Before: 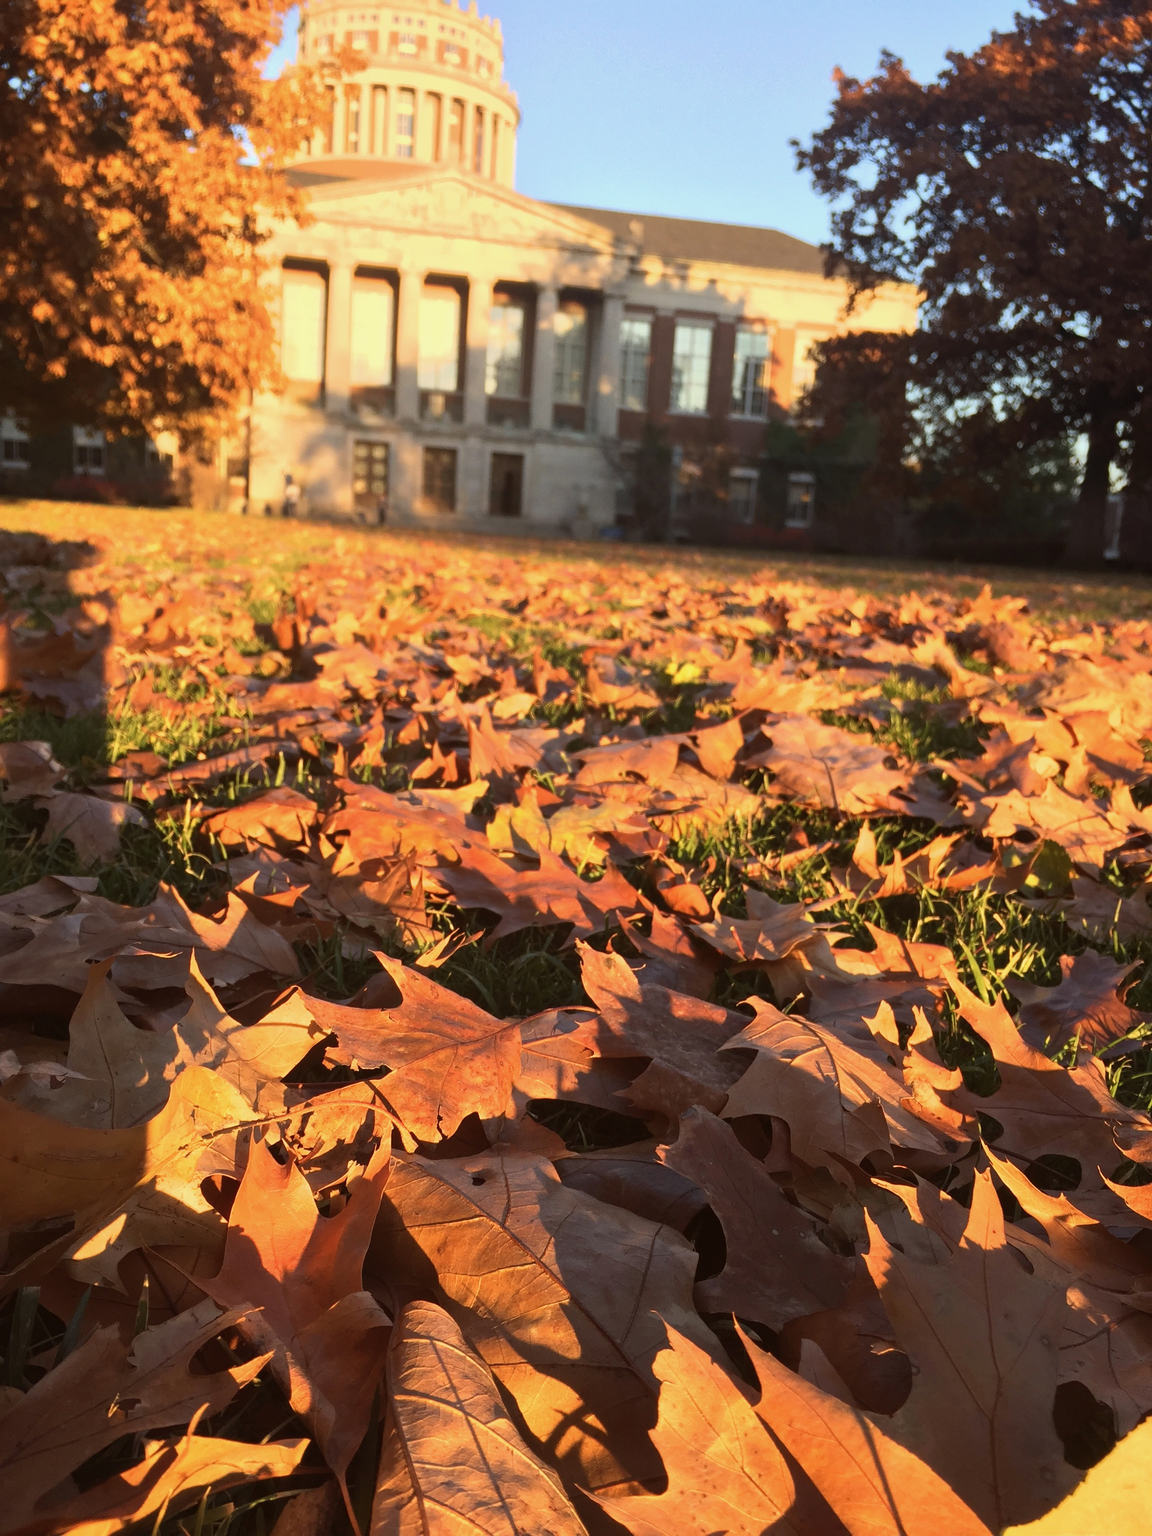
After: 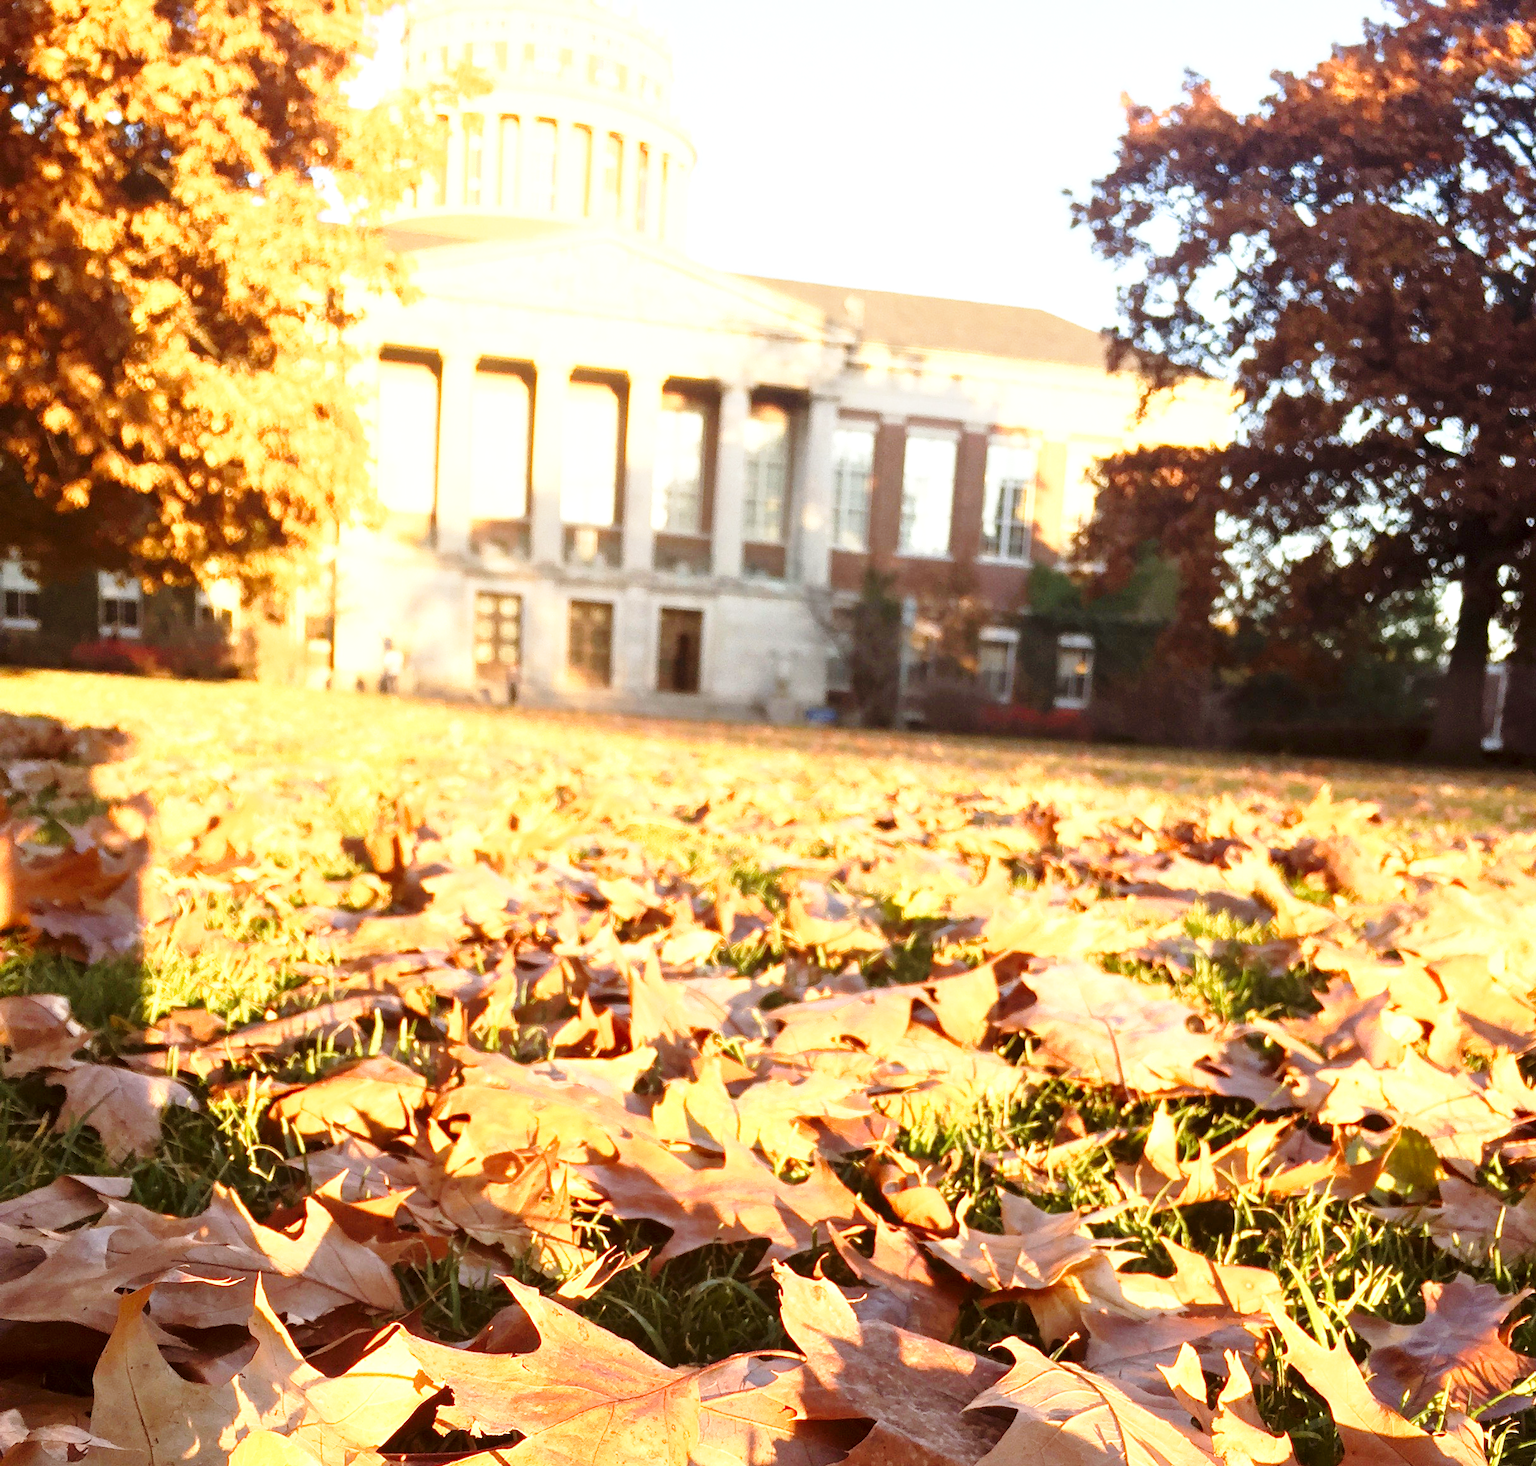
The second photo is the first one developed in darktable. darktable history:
exposure: exposure 1.062 EV, compensate exposure bias true, compensate highlight preservation false
crop: right 0.001%, bottom 28.838%
tone equalizer: on, module defaults
base curve: curves: ch0 [(0, 0) (0.028, 0.03) (0.121, 0.232) (0.46, 0.748) (0.859, 0.968) (1, 1)], preserve colors none
